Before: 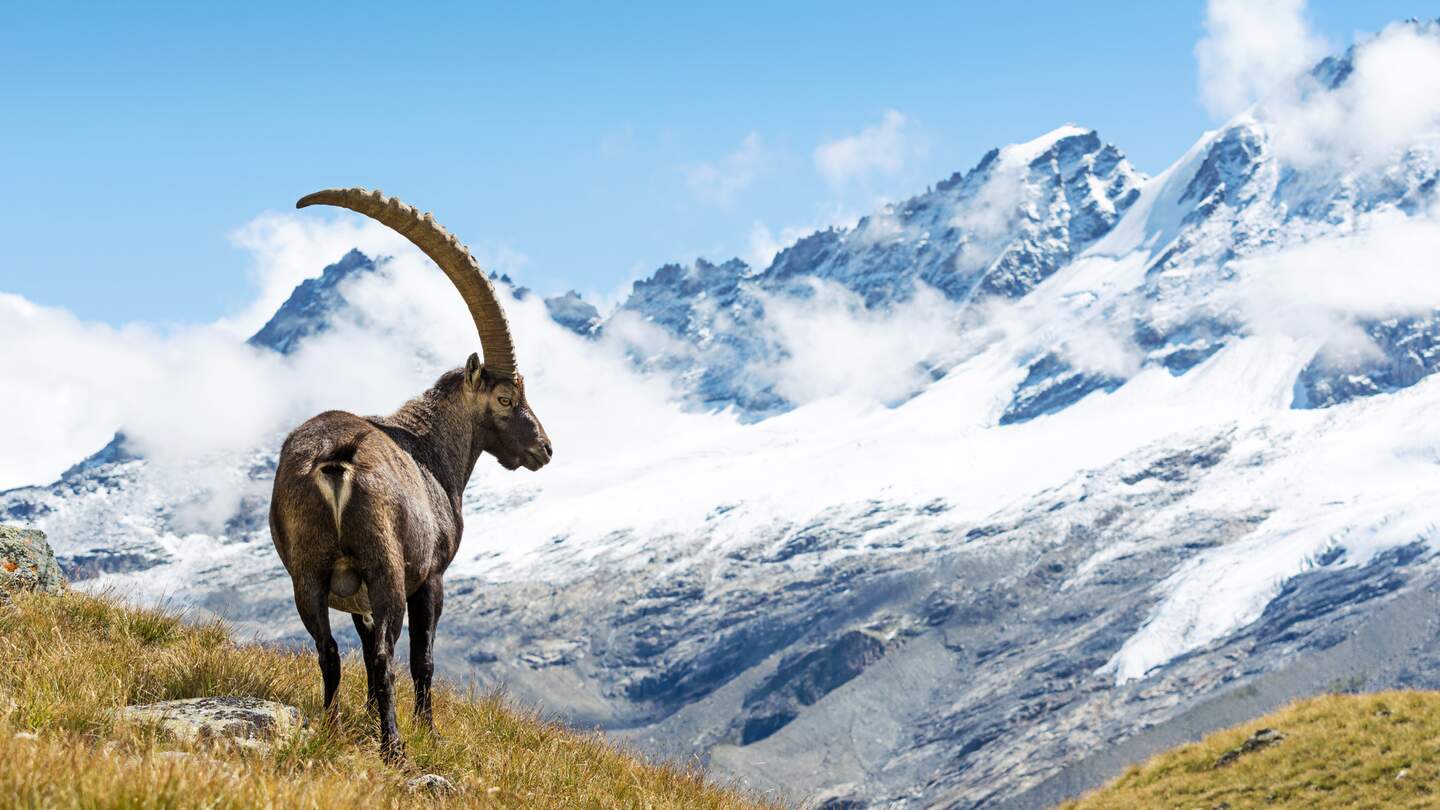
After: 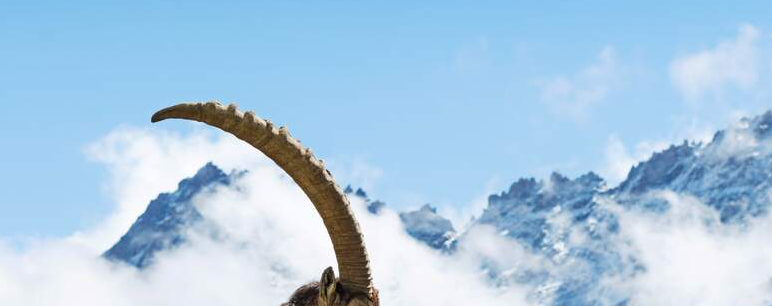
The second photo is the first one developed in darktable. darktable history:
color correction: highlights a* 0.003, highlights b* -0.283
crop: left 10.121%, top 10.631%, right 36.218%, bottom 51.526%
